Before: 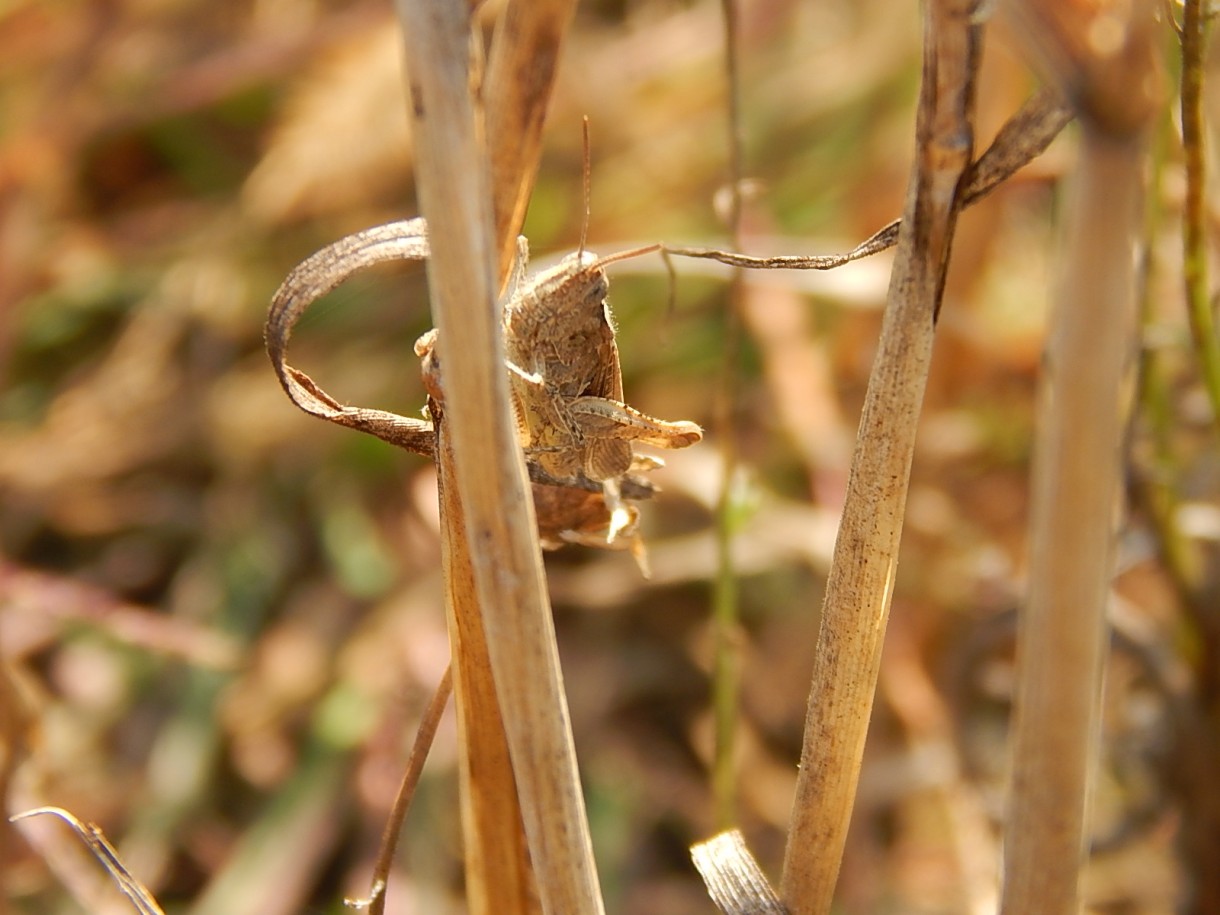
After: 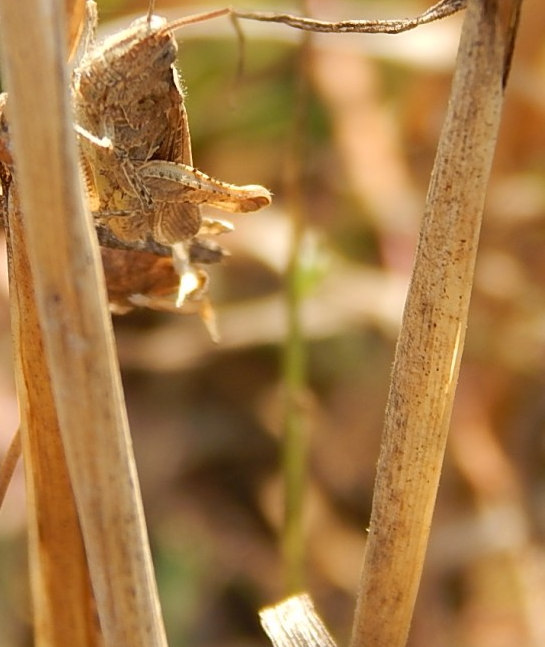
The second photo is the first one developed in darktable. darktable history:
crop: left 35.364%, top 25.885%, right 19.952%, bottom 3.387%
